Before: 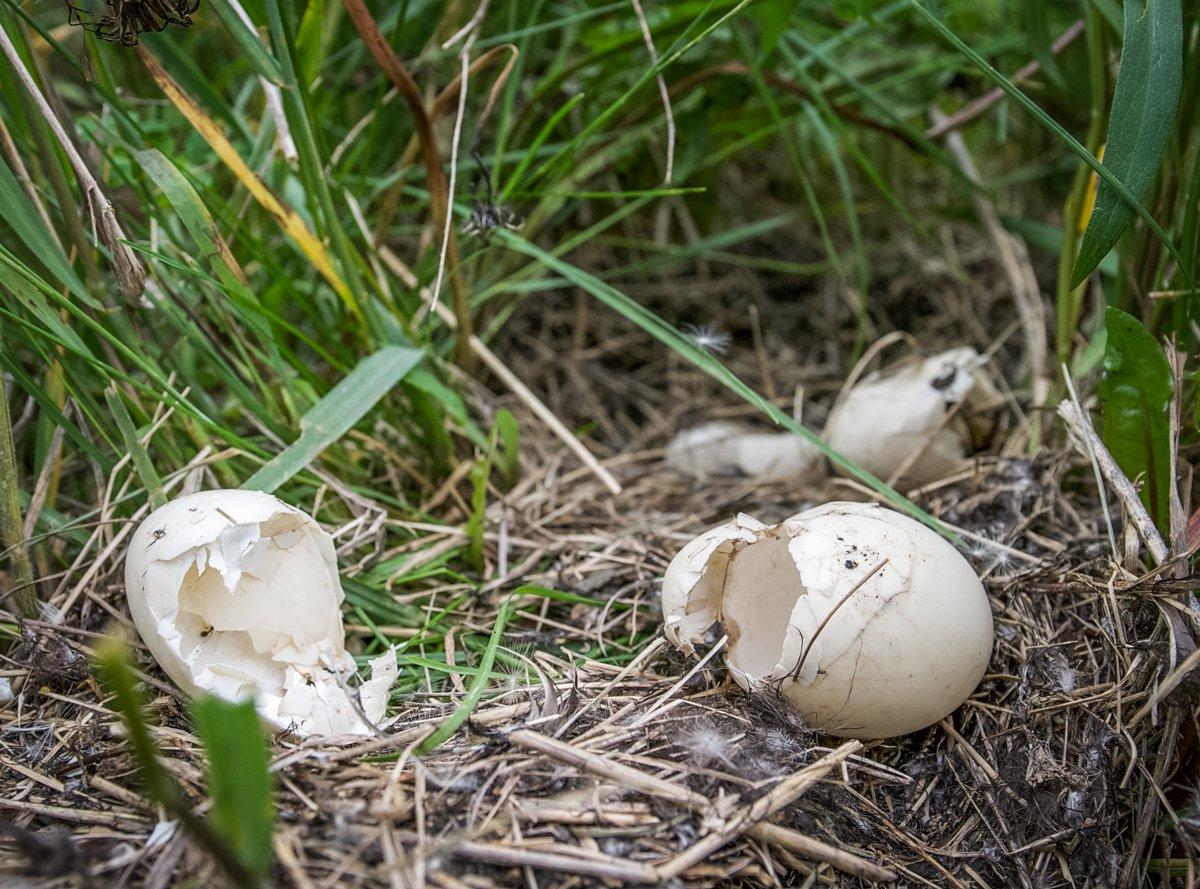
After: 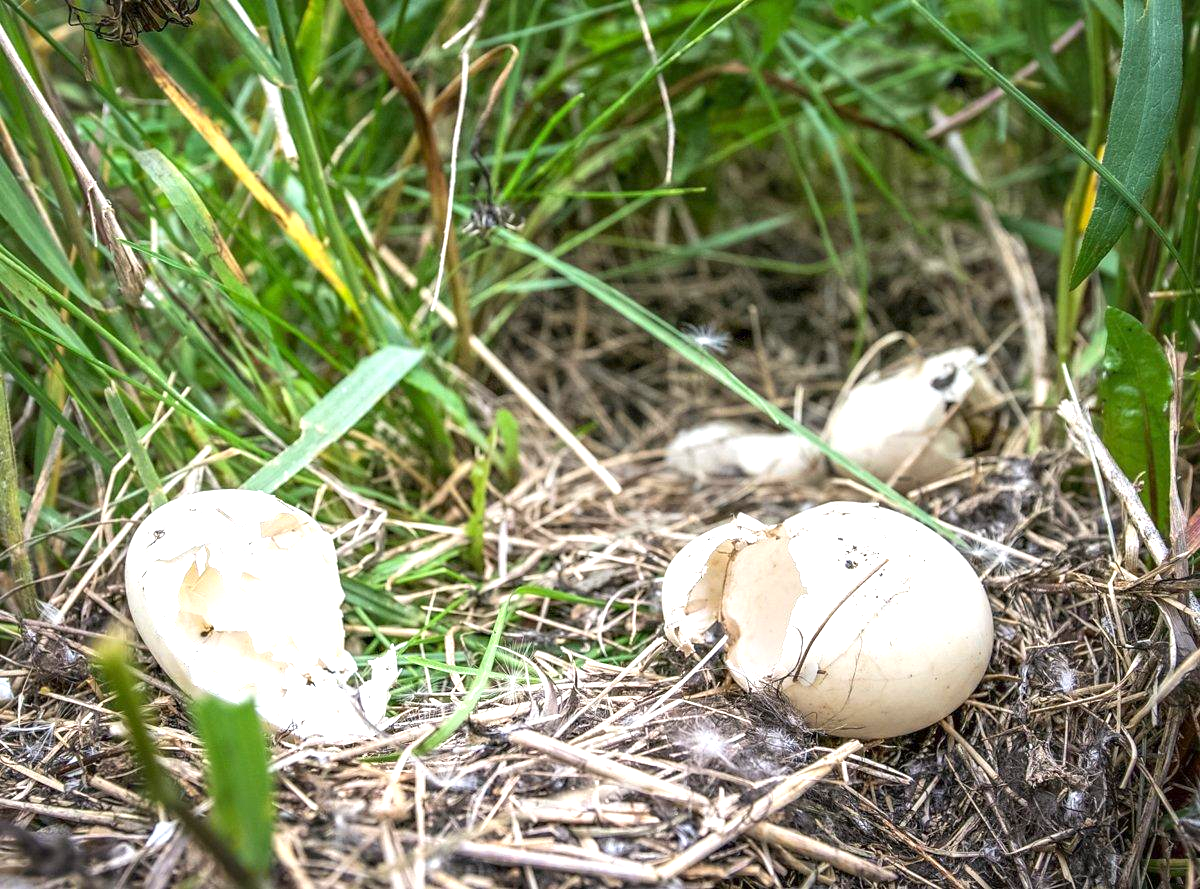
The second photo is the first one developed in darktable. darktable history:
exposure: exposure 1.092 EV, compensate highlight preservation false
